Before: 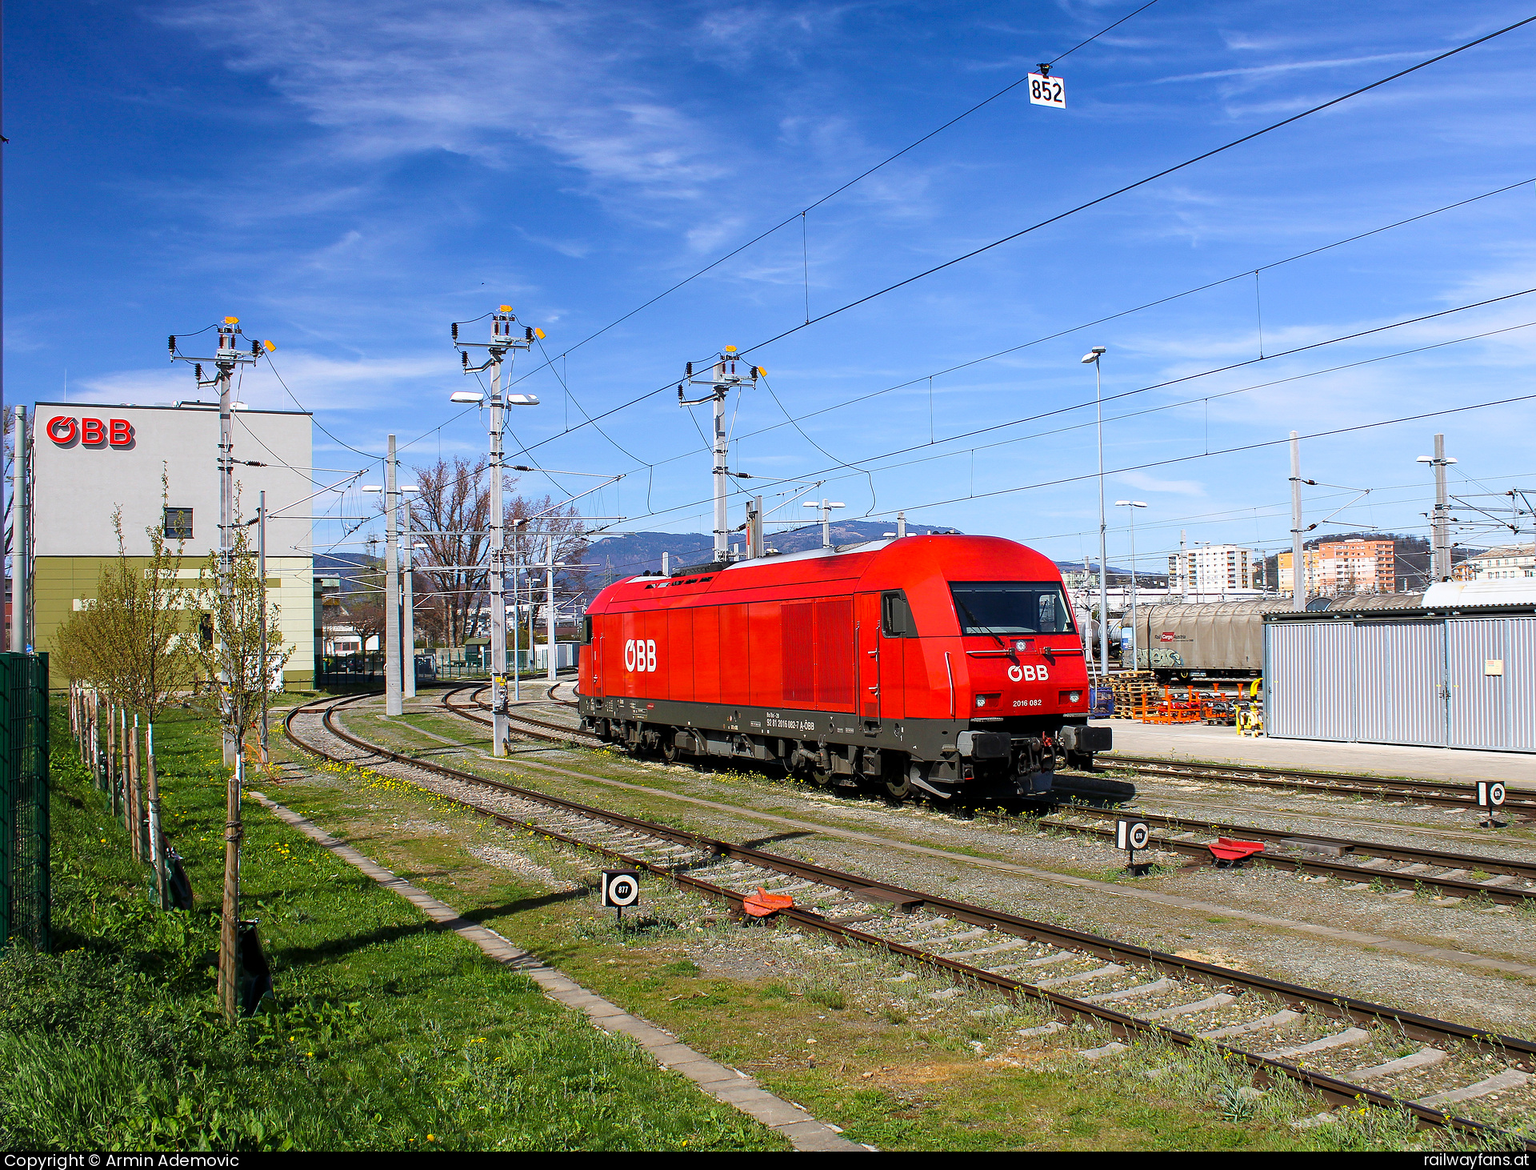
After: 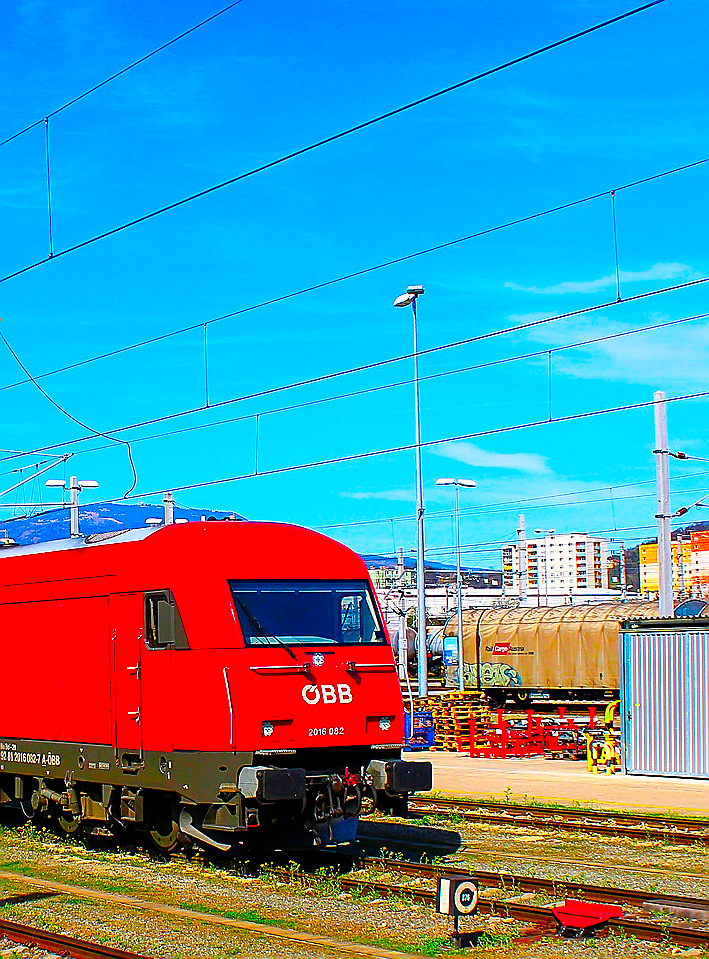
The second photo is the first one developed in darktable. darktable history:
color zones: curves: ch0 [(0.224, 0.526) (0.75, 0.5)]; ch1 [(0.055, 0.526) (0.224, 0.761) (0.377, 0.526) (0.75, 0.5)]
crop and rotate: left 49.936%, top 10.094%, right 13.136%, bottom 24.256%
sharpen: radius 1.4, amount 1.25, threshold 0.7
color correction: saturation 3
